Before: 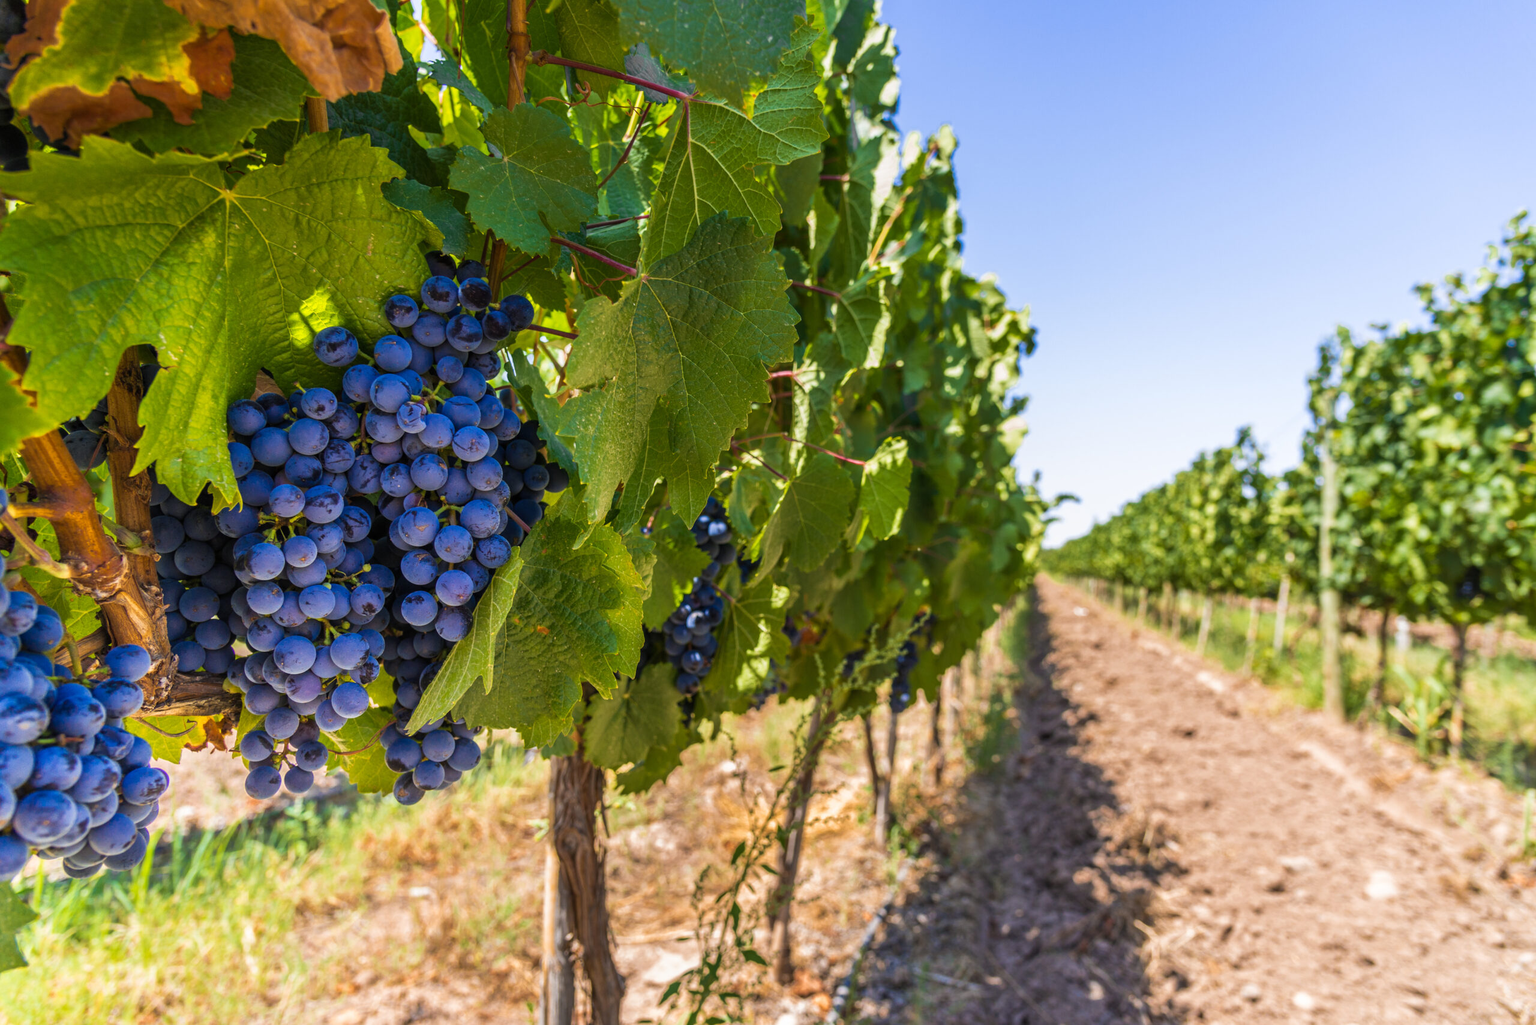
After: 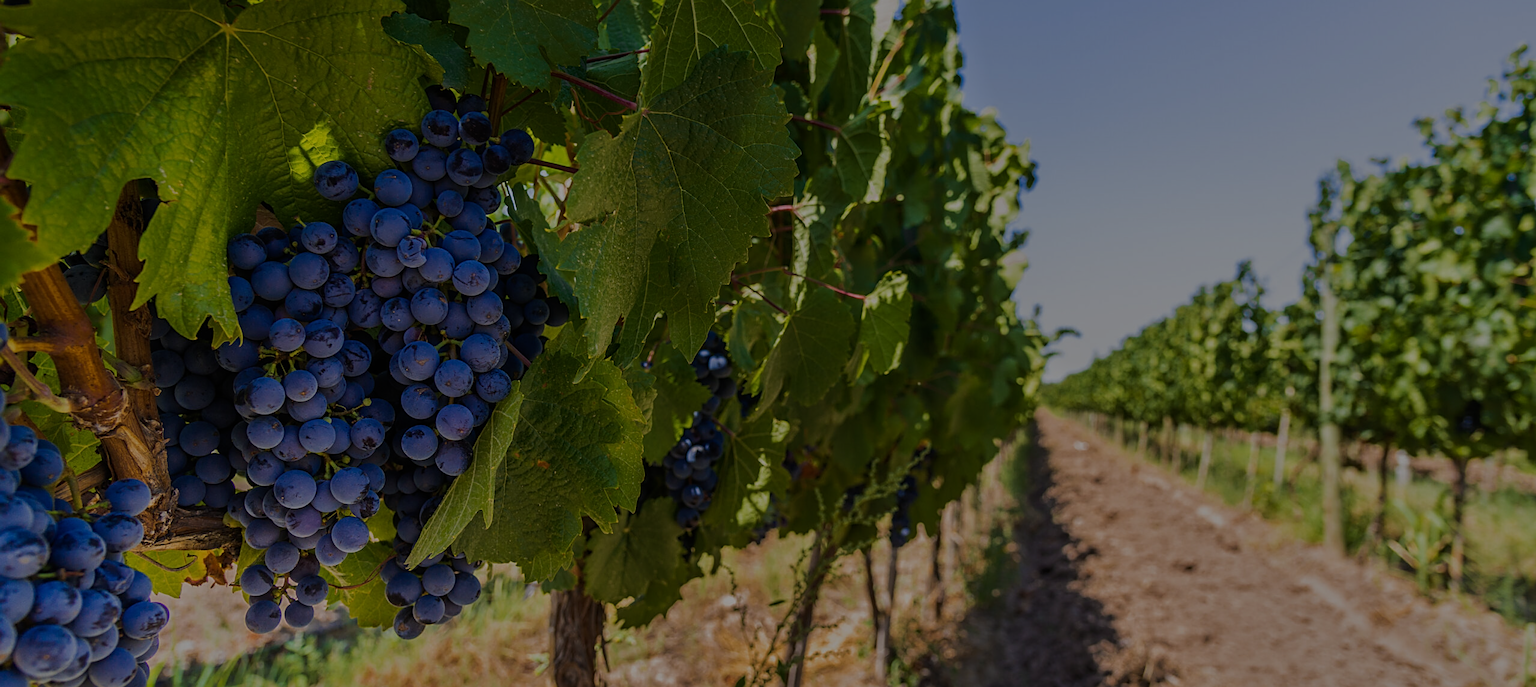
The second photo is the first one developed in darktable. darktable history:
crop: top 16.234%, bottom 16.72%
tone equalizer: -8 EV -1.97 EV, -7 EV -1.98 EV, -6 EV -1.98 EV, -5 EV -1.97 EV, -4 EV -1.98 EV, -3 EV -1.97 EV, -2 EV -1.97 EV, -1 EV -1.62 EV, +0 EV -1.98 EV
sharpen: amount 0.499
